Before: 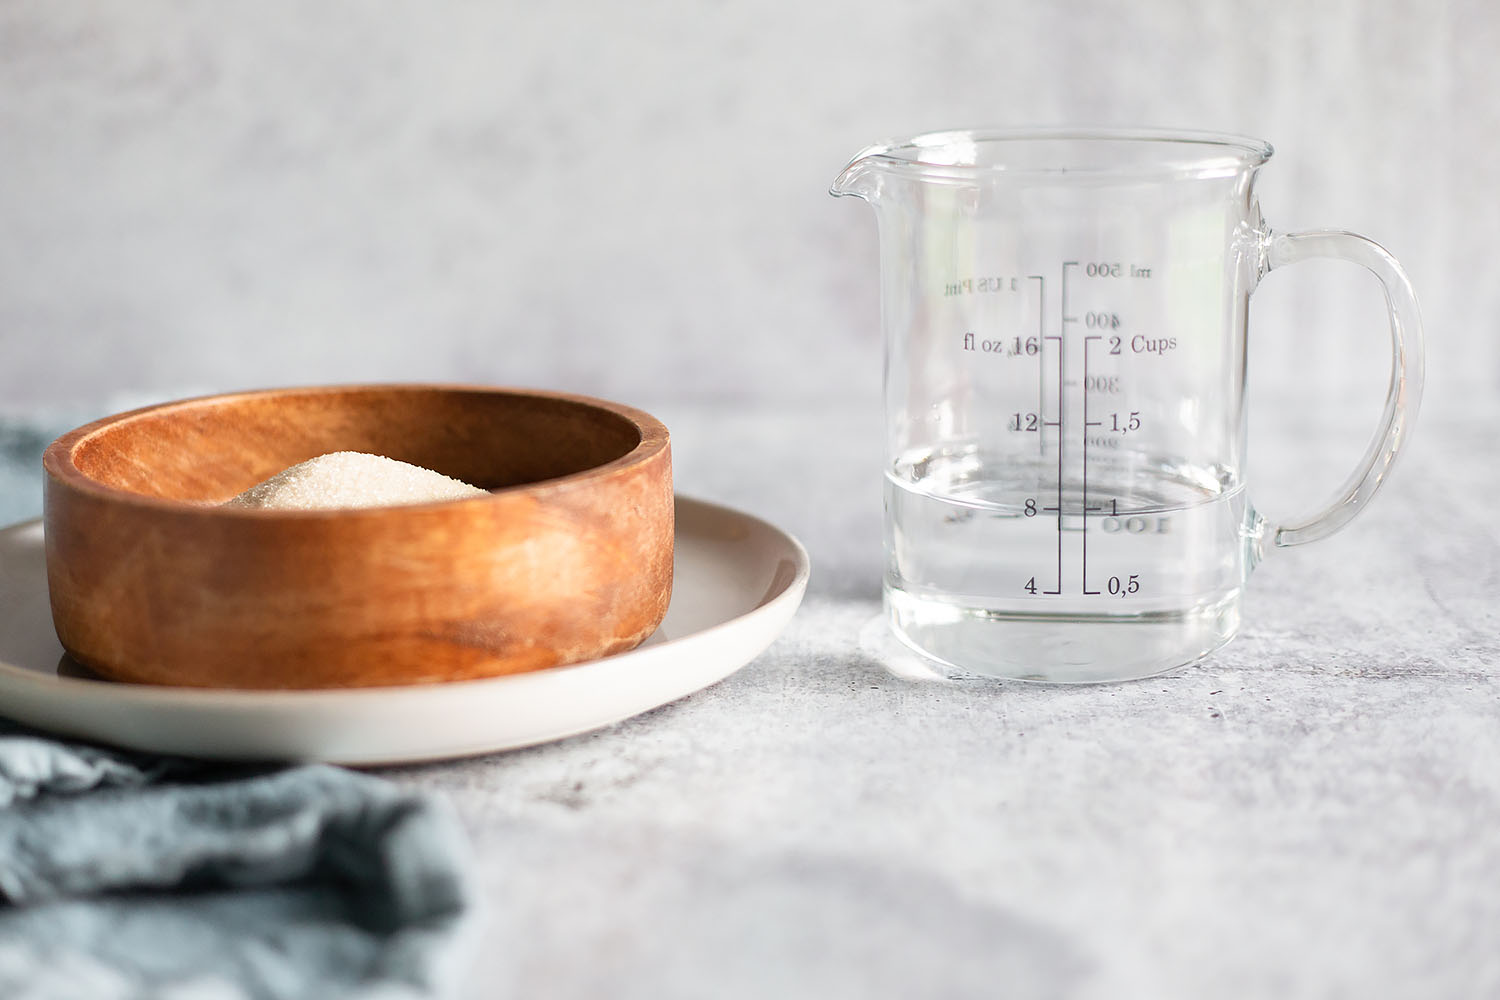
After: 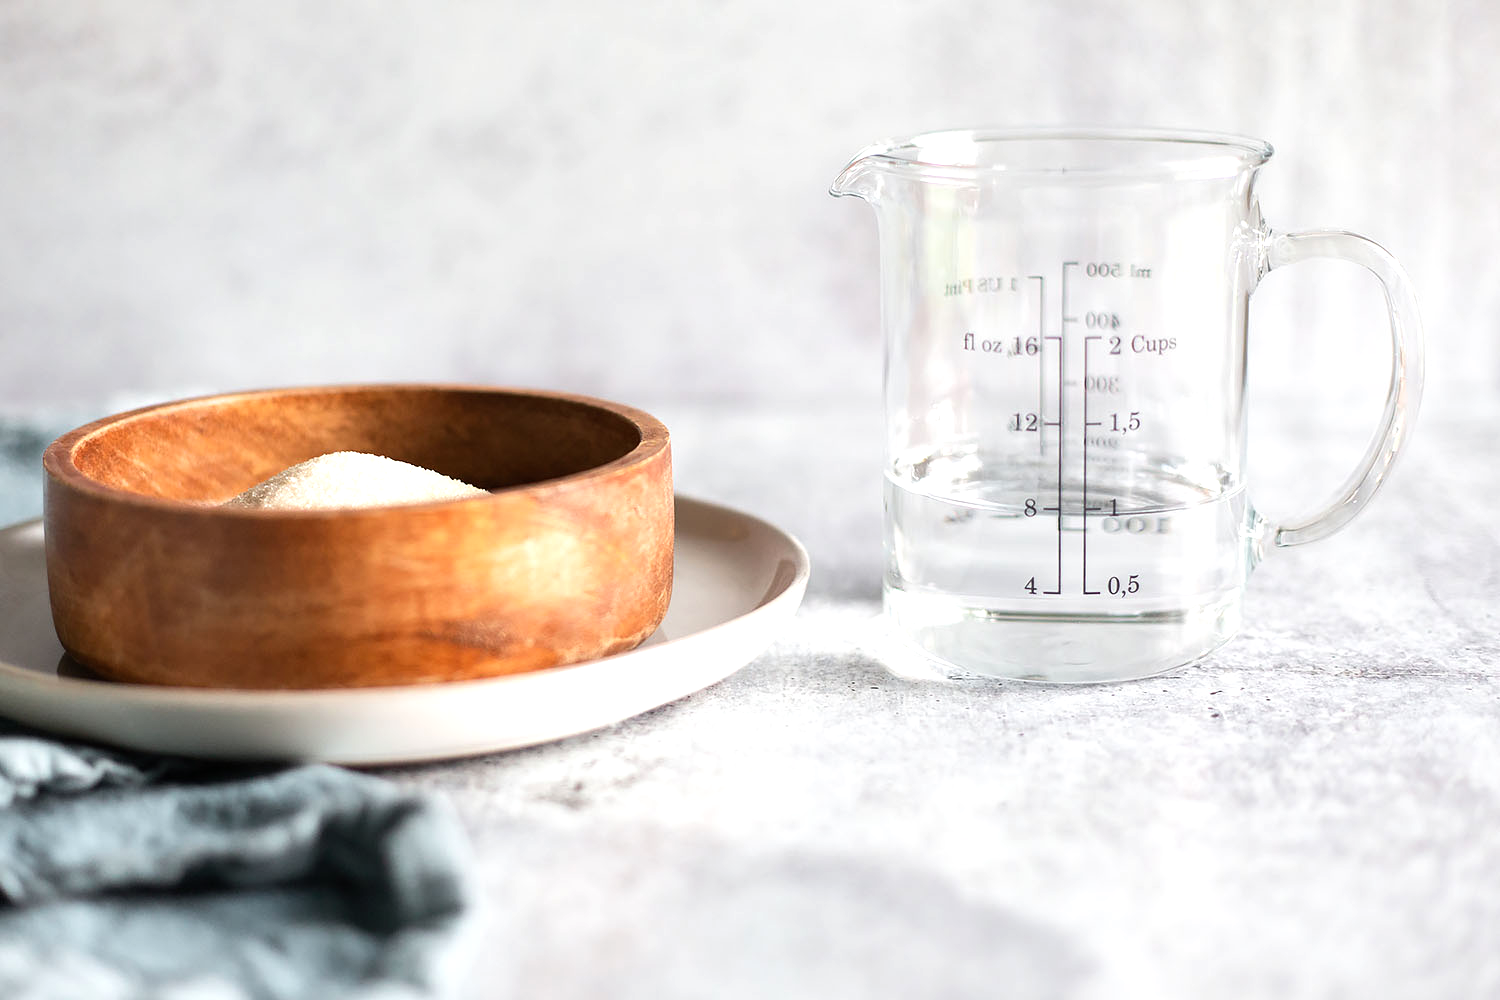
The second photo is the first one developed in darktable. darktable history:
exposure: exposure 0.014 EV, compensate highlight preservation false
tone equalizer: -8 EV -0.44 EV, -7 EV -0.377 EV, -6 EV -0.342 EV, -5 EV -0.195 EV, -3 EV 0.231 EV, -2 EV 0.34 EV, -1 EV 0.385 EV, +0 EV 0.42 EV, edges refinement/feathering 500, mask exposure compensation -1.57 EV, preserve details no
